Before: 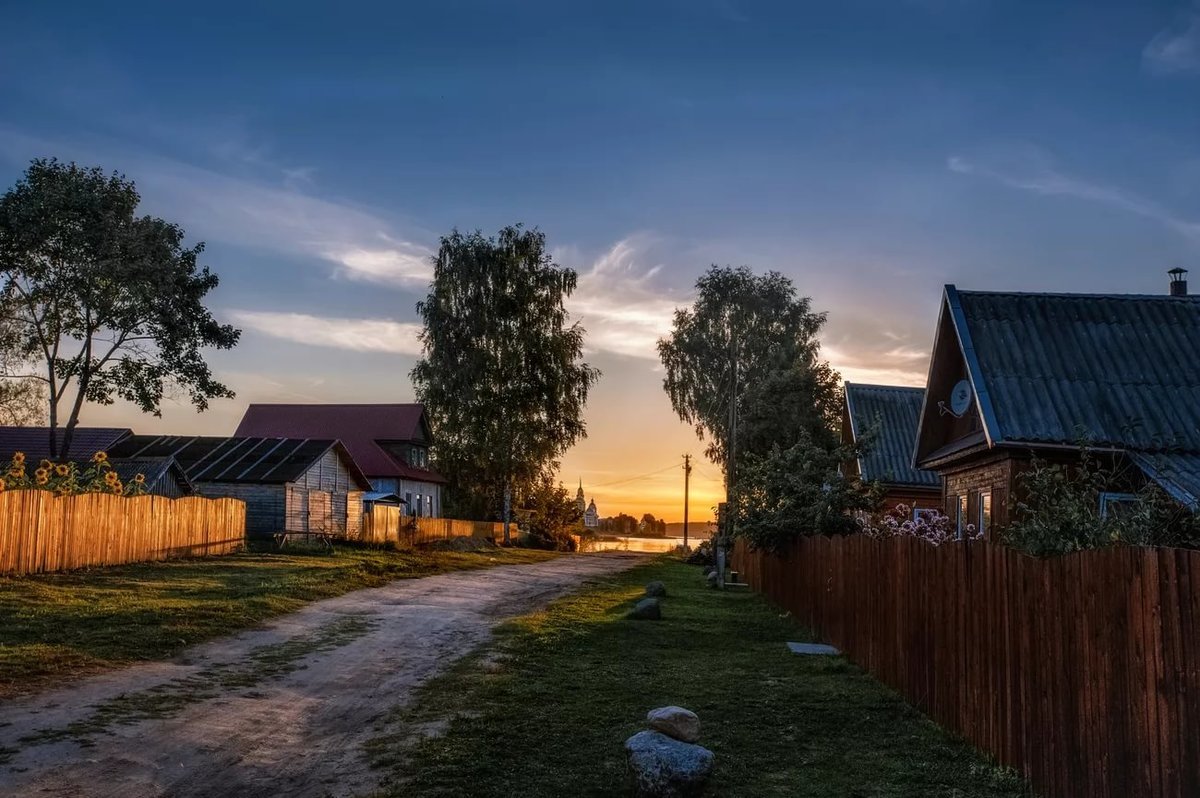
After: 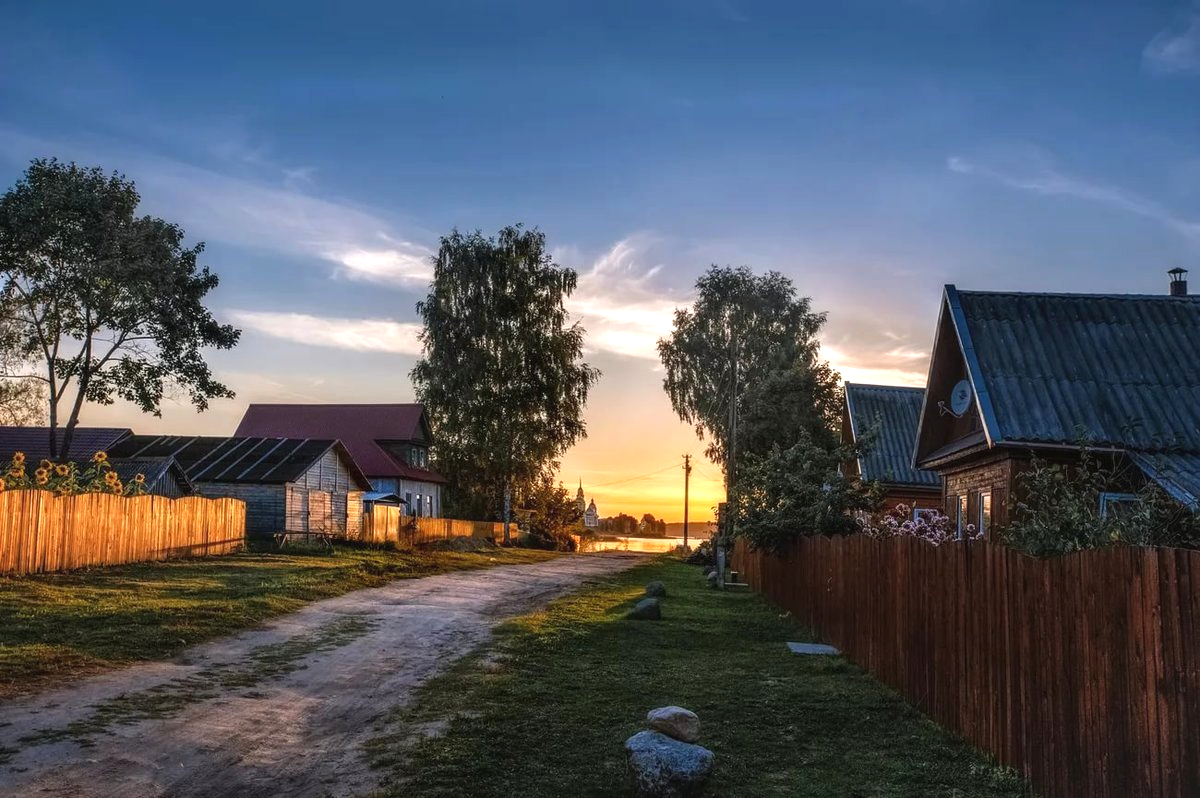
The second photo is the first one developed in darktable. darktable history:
exposure: black level correction -0.002, exposure 0.542 EV, compensate highlight preservation false
